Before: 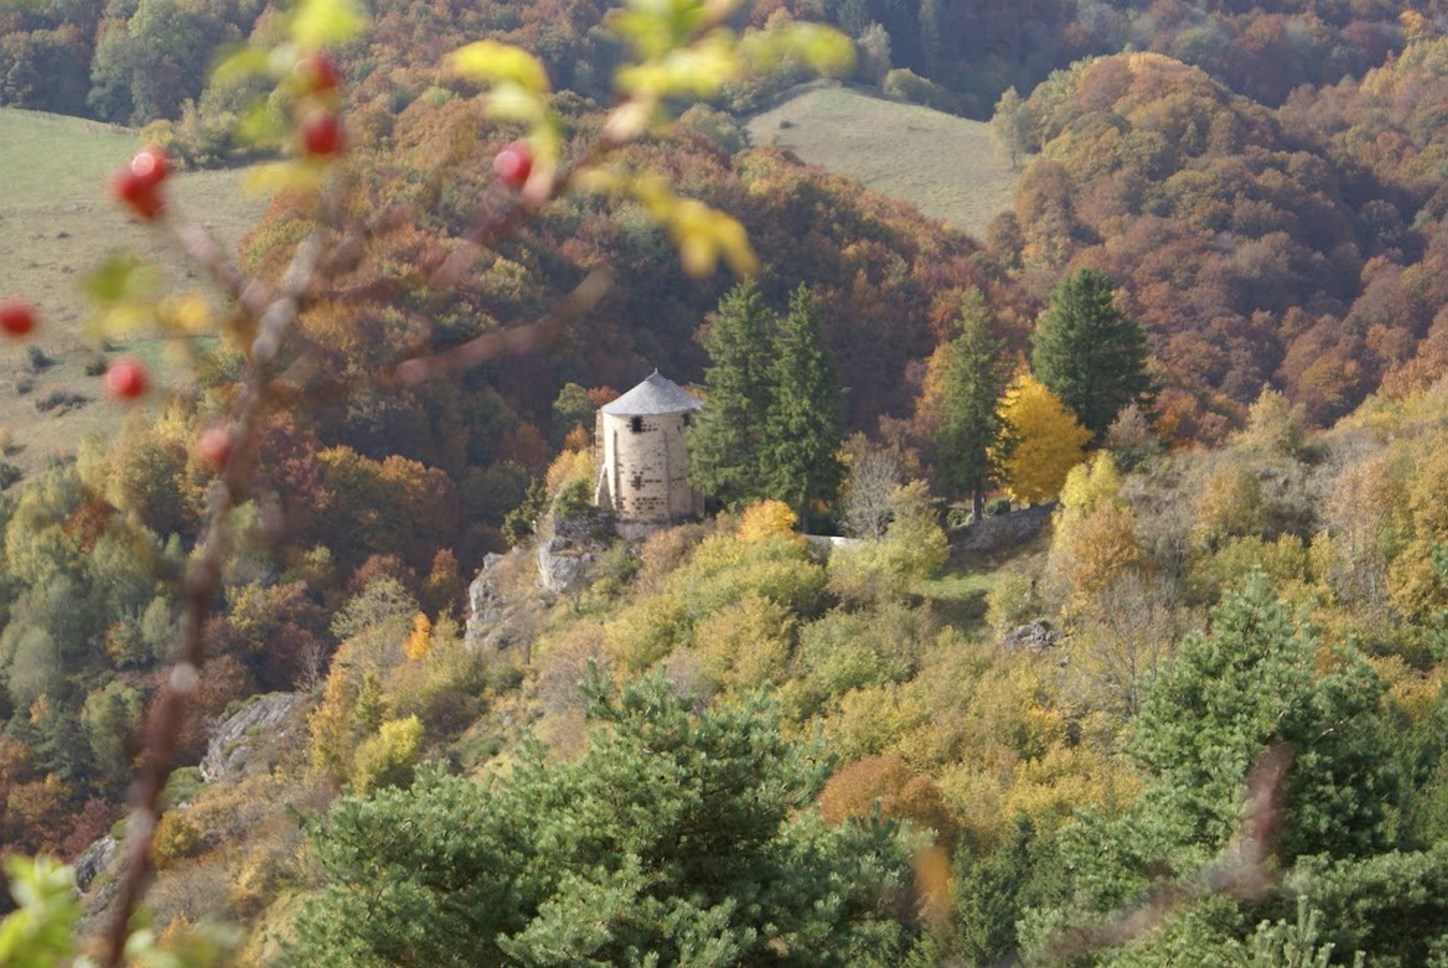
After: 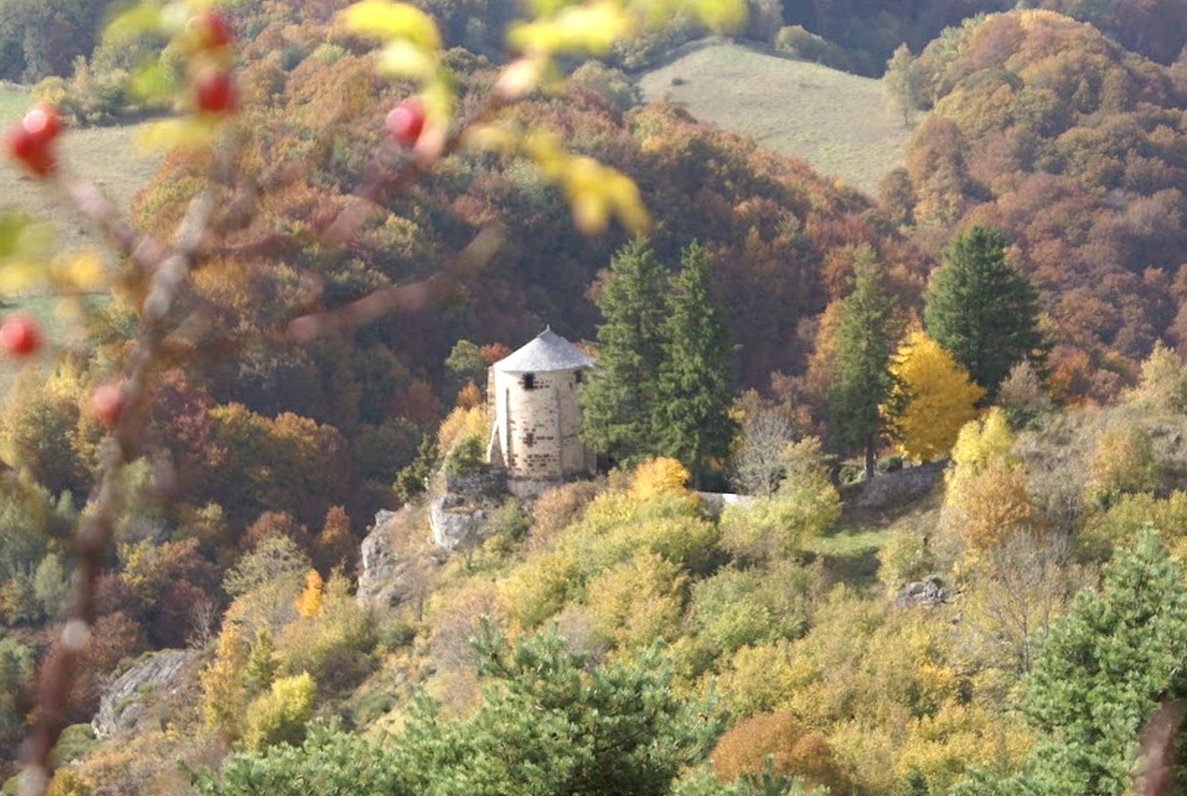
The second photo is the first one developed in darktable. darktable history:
crop and rotate: left 7.478%, top 4.58%, right 10.543%, bottom 13.092%
tone equalizer: -8 EV -0.382 EV, -7 EV -0.381 EV, -6 EV -0.344 EV, -5 EV -0.216 EV, -3 EV 0.193 EV, -2 EV 0.312 EV, -1 EV 0.415 EV, +0 EV 0.432 EV
